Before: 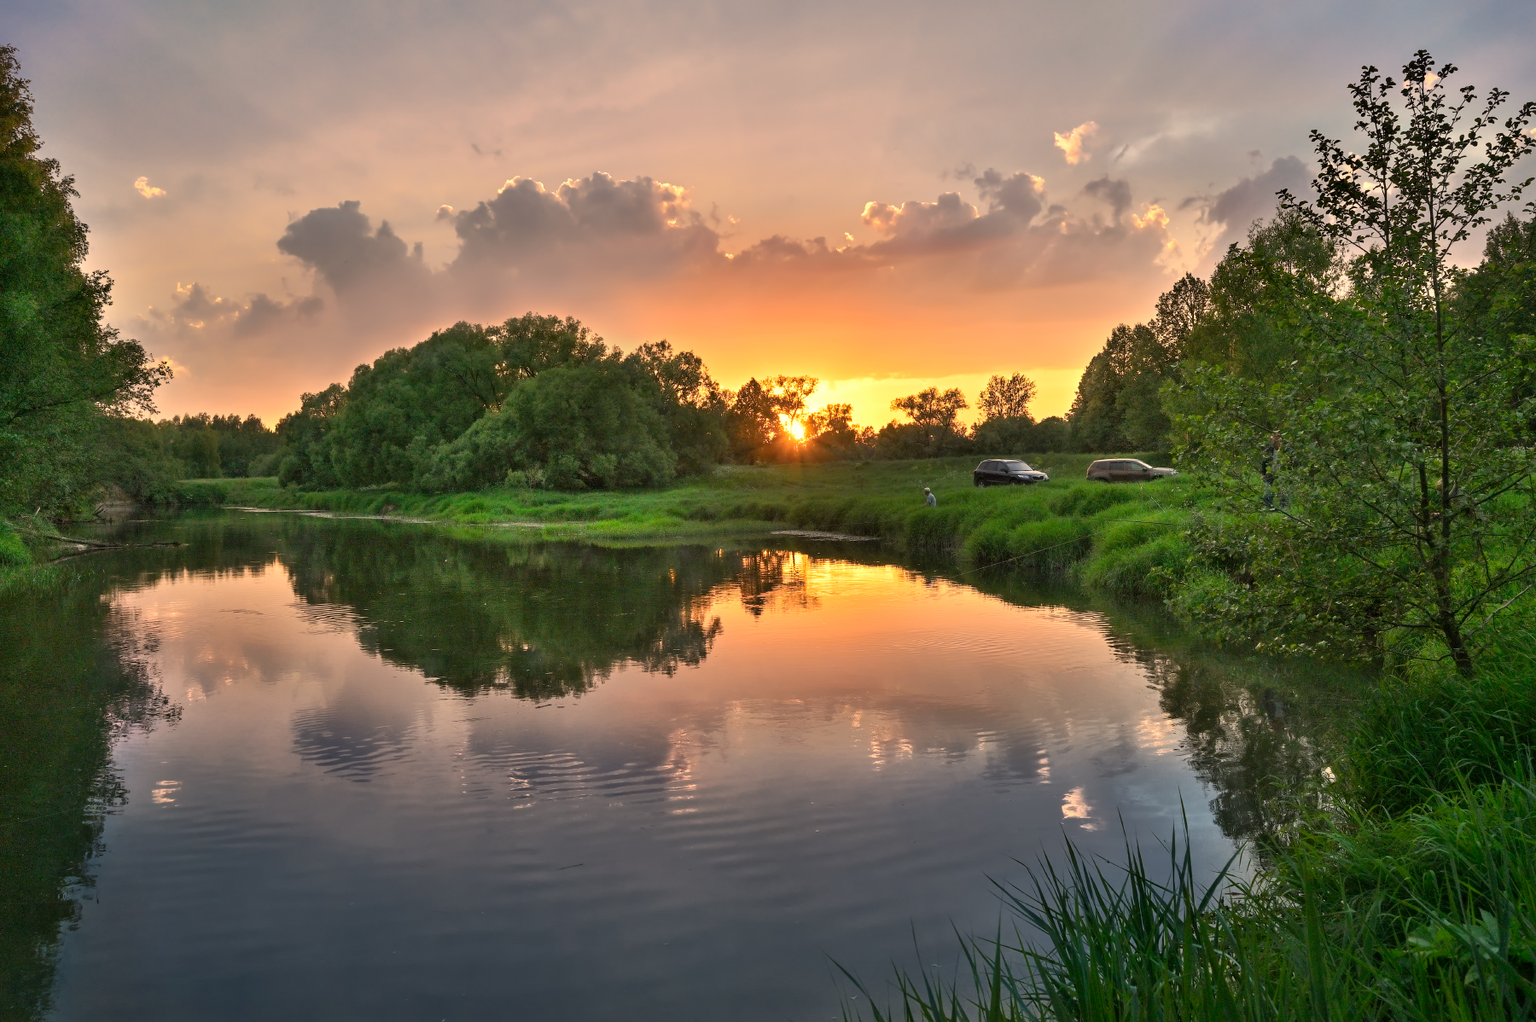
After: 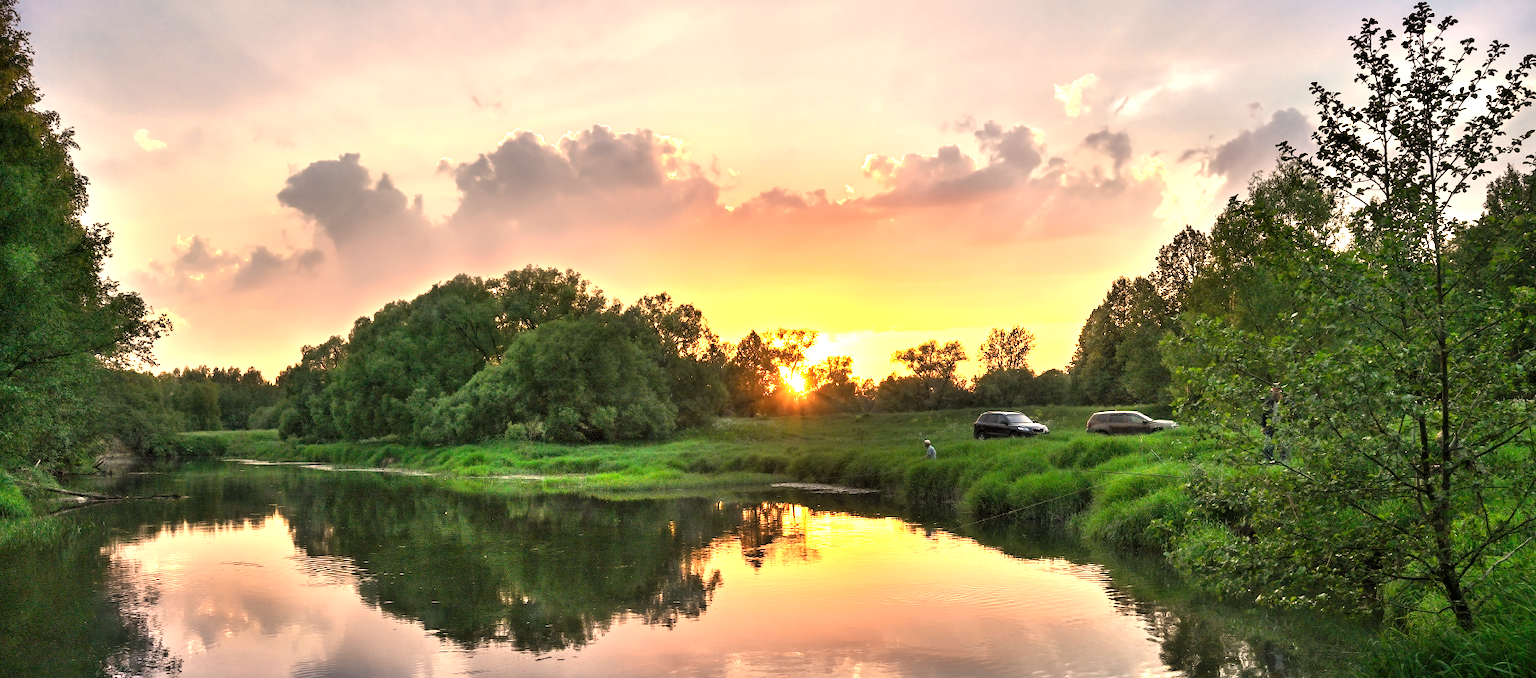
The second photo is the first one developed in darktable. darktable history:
levels: levels [0.052, 0.496, 0.908]
crop and rotate: top 4.74%, bottom 28.887%
exposure: black level correction 0, exposure 0.703 EV, compensate highlight preservation false
